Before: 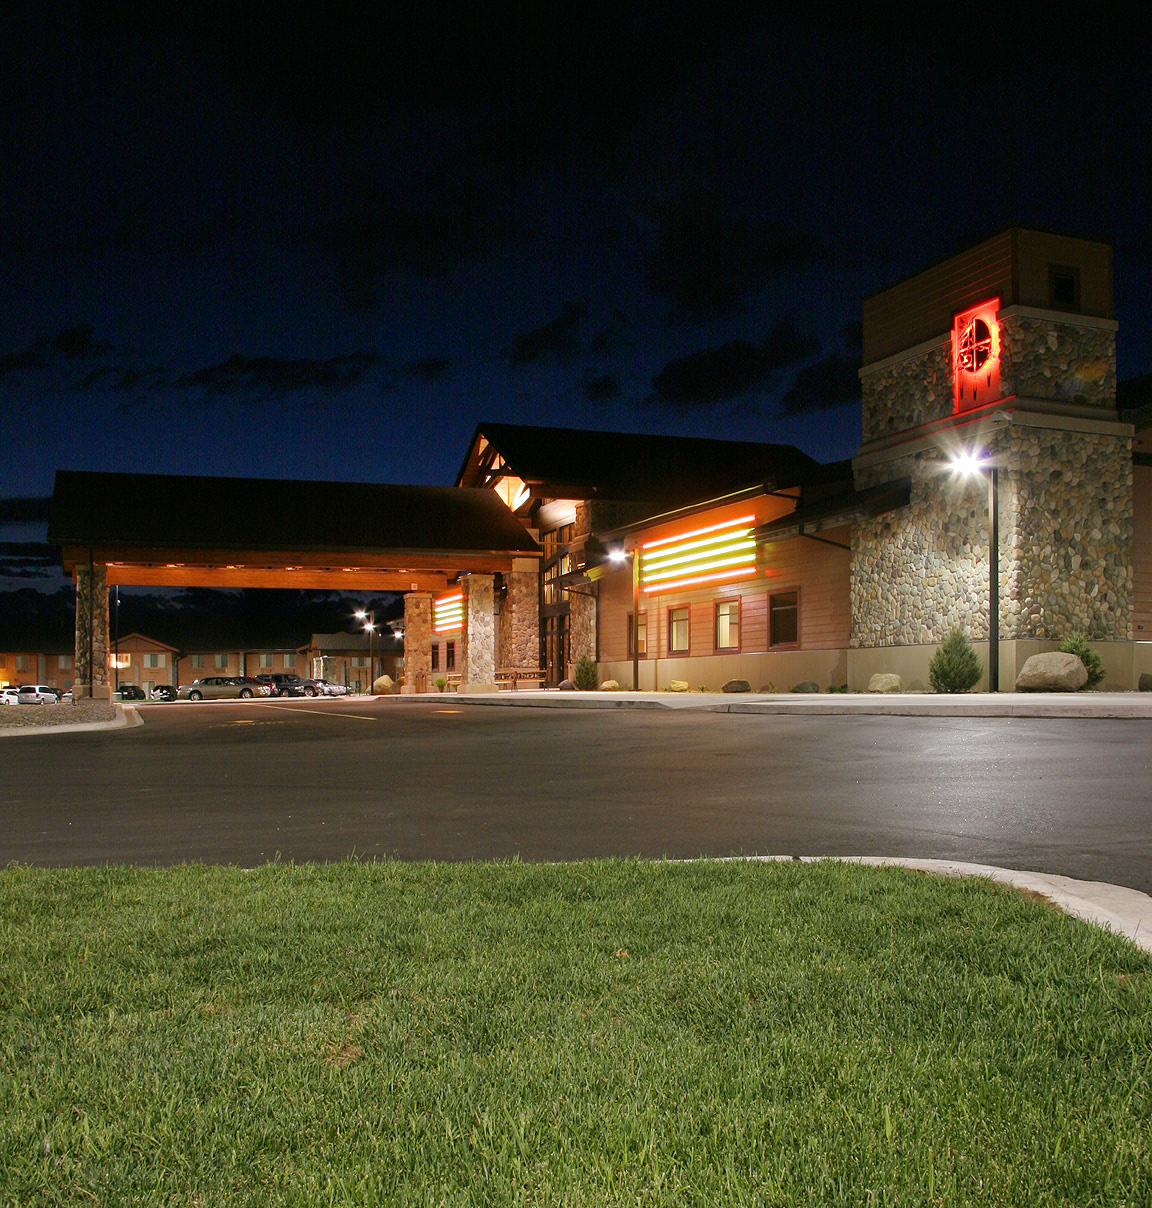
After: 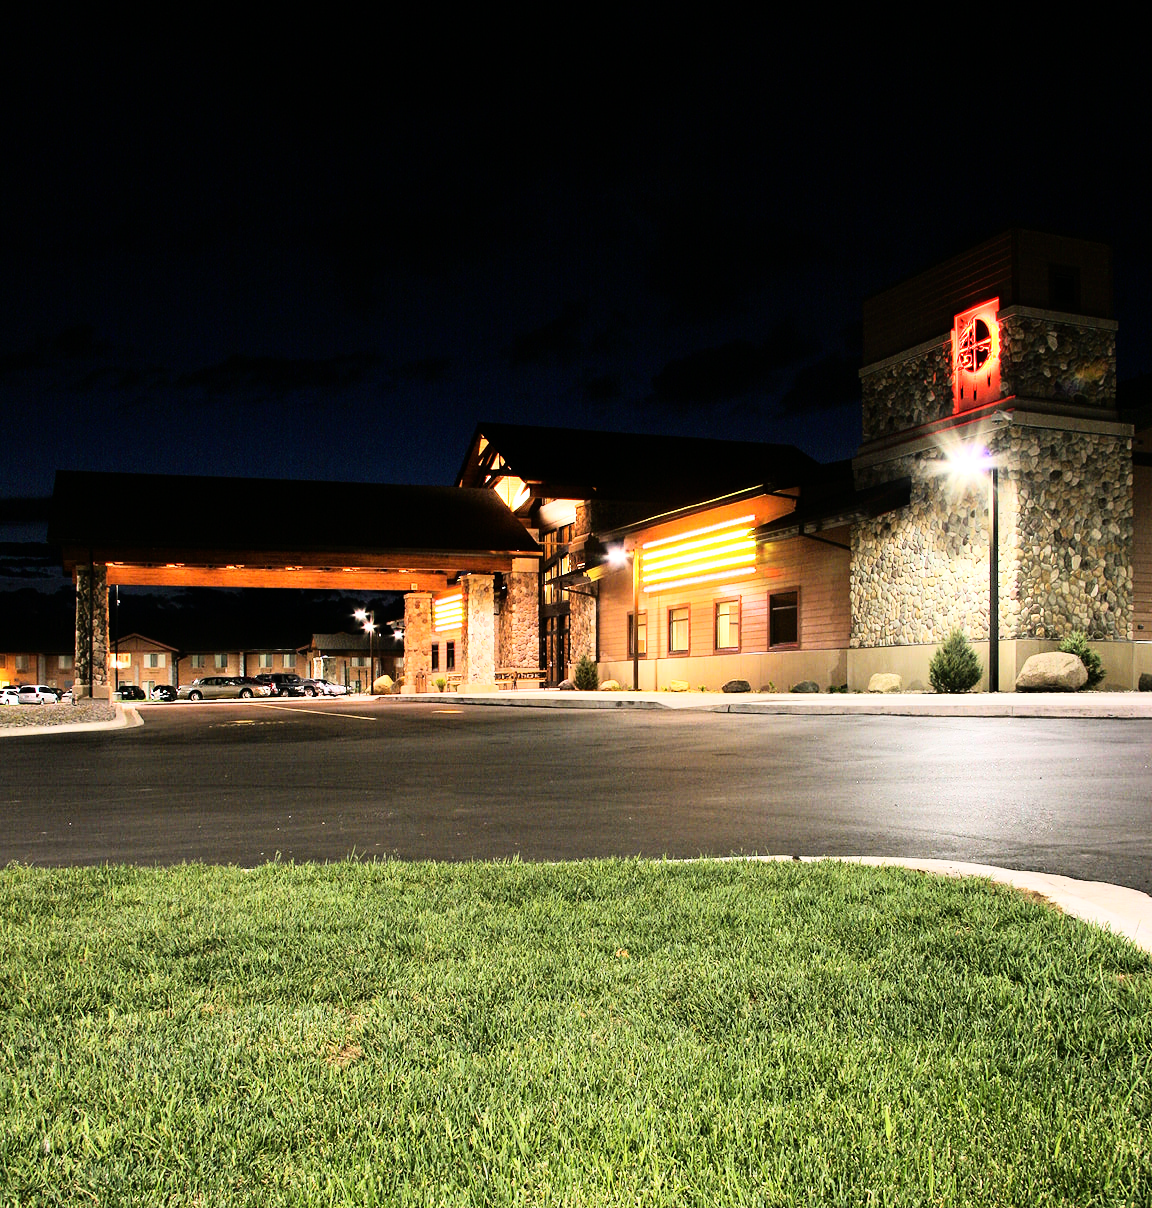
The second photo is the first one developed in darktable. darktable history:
rgb curve: curves: ch0 [(0, 0) (0.21, 0.15) (0.24, 0.21) (0.5, 0.75) (0.75, 0.96) (0.89, 0.99) (1, 1)]; ch1 [(0, 0.02) (0.21, 0.13) (0.25, 0.2) (0.5, 0.67) (0.75, 0.9) (0.89, 0.97) (1, 1)]; ch2 [(0, 0.02) (0.21, 0.13) (0.25, 0.2) (0.5, 0.67) (0.75, 0.9) (0.89, 0.97) (1, 1)], compensate middle gray true
shadows and highlights: shadows 12, white point adjustment 1.2, highlights -0.36, soften with gaussian
